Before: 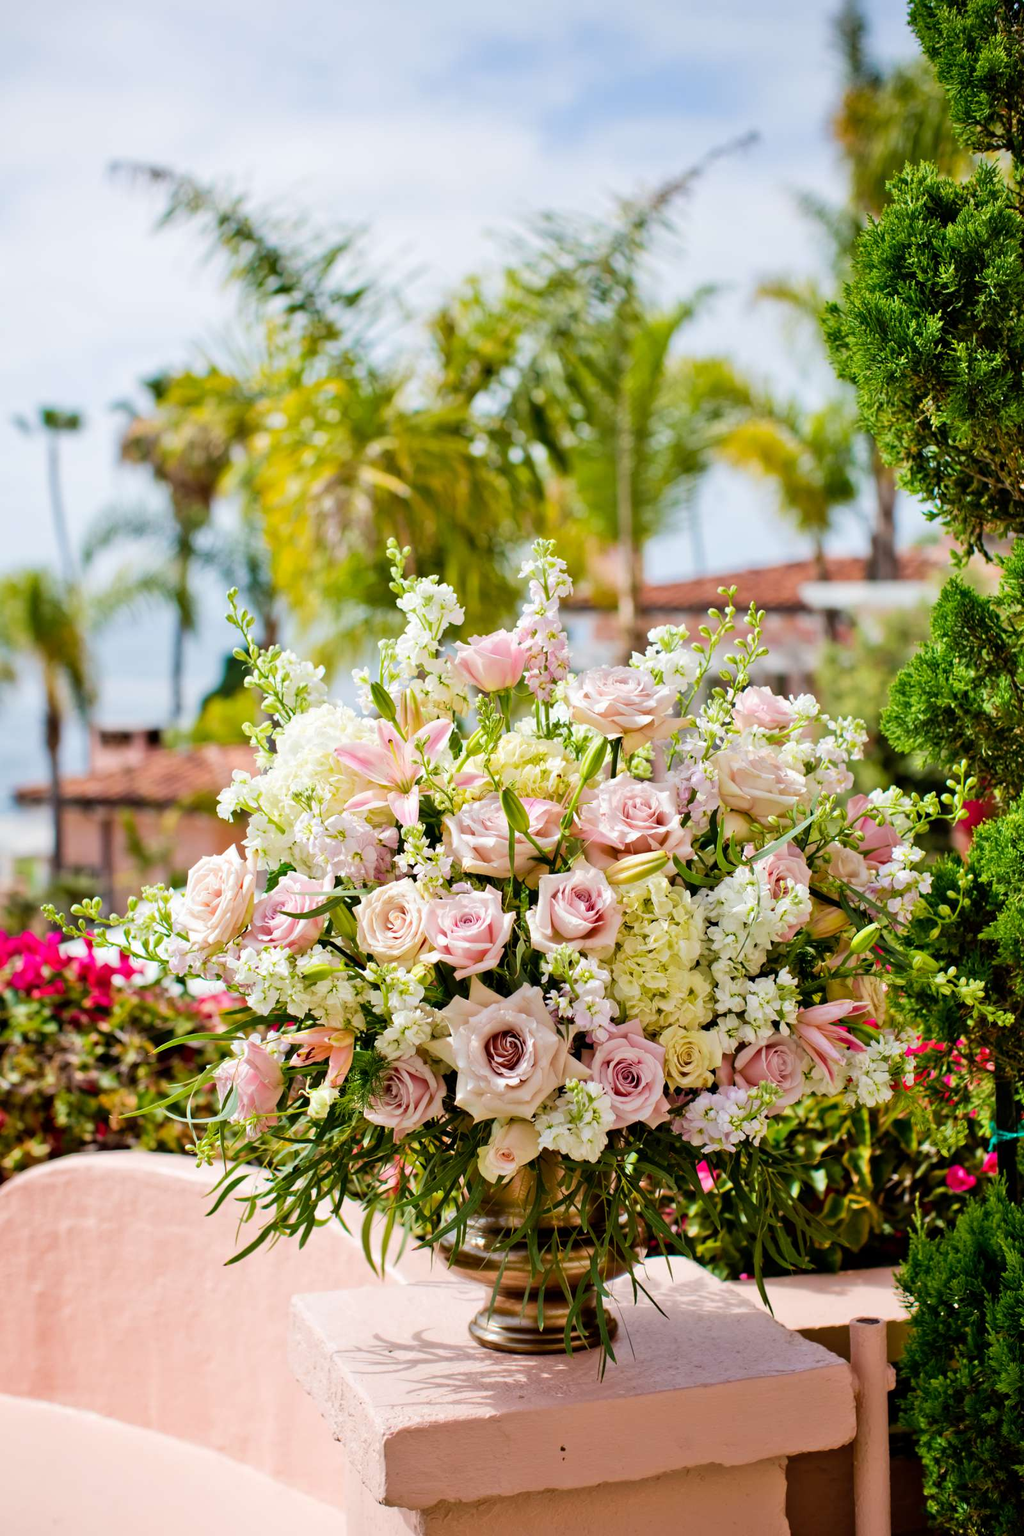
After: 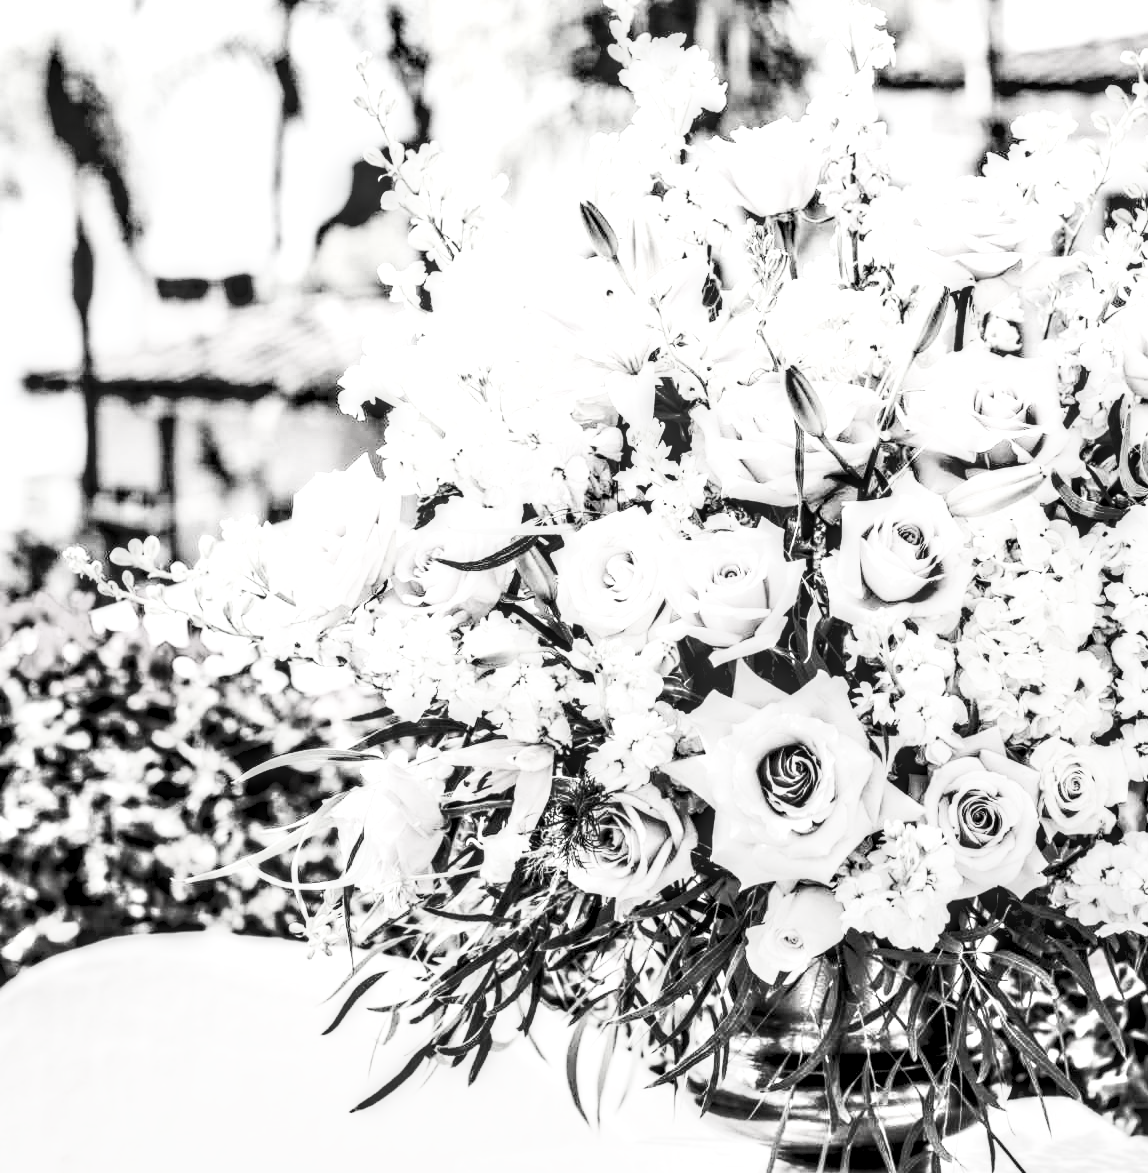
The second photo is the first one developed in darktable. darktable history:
crop: top 36.07%, right 28.22%, bottom 15.039%
contrast brightness saturation: contrast 0.525, brightness 0.462, saturation -0.988
shadows and highlights: radius 136.32, highlights color adjustment 32.84%, soften with gaussian
exposure: black level correction 0, exposure 1.098 EV, compensate exposure bias true, compensate highlight preservation false
contrast equalizer: octaves 7, y [[0.528, 0.548, 0.563, 0.562, 0.546, 0.526], [0.55 ×6], [0 ×6], [0 ×6], [0 ×6]]
local contrast: highlights 4%, shadows 0%, detail 182%
